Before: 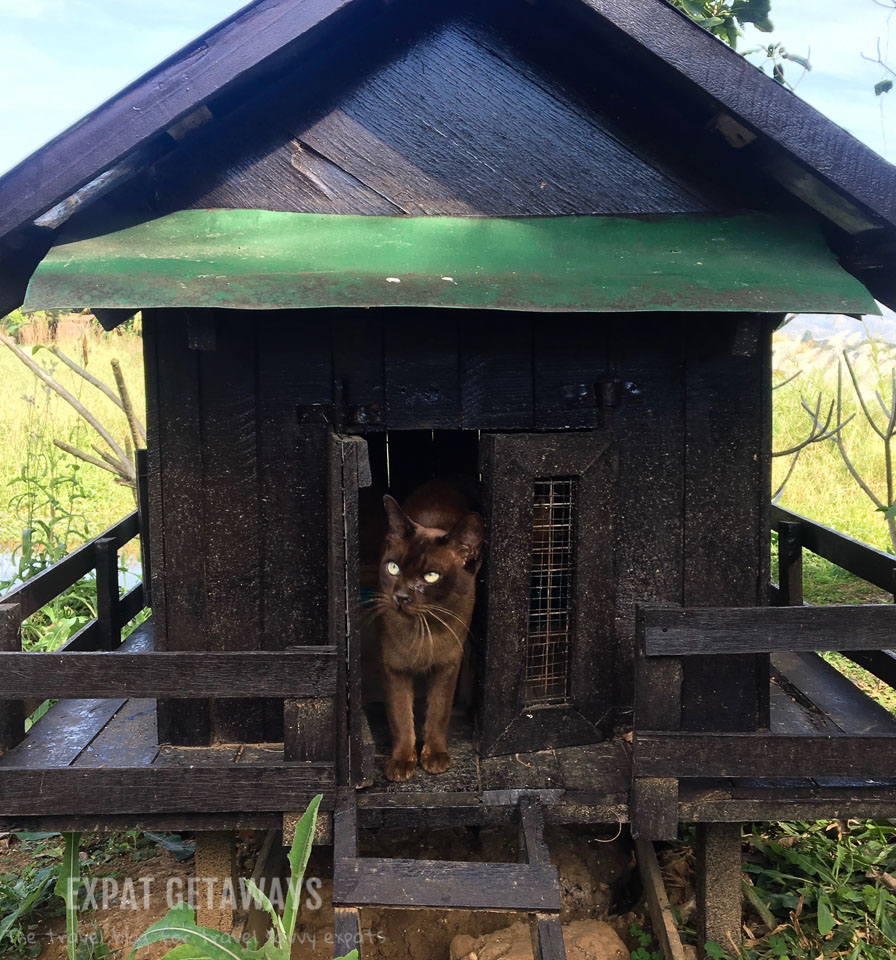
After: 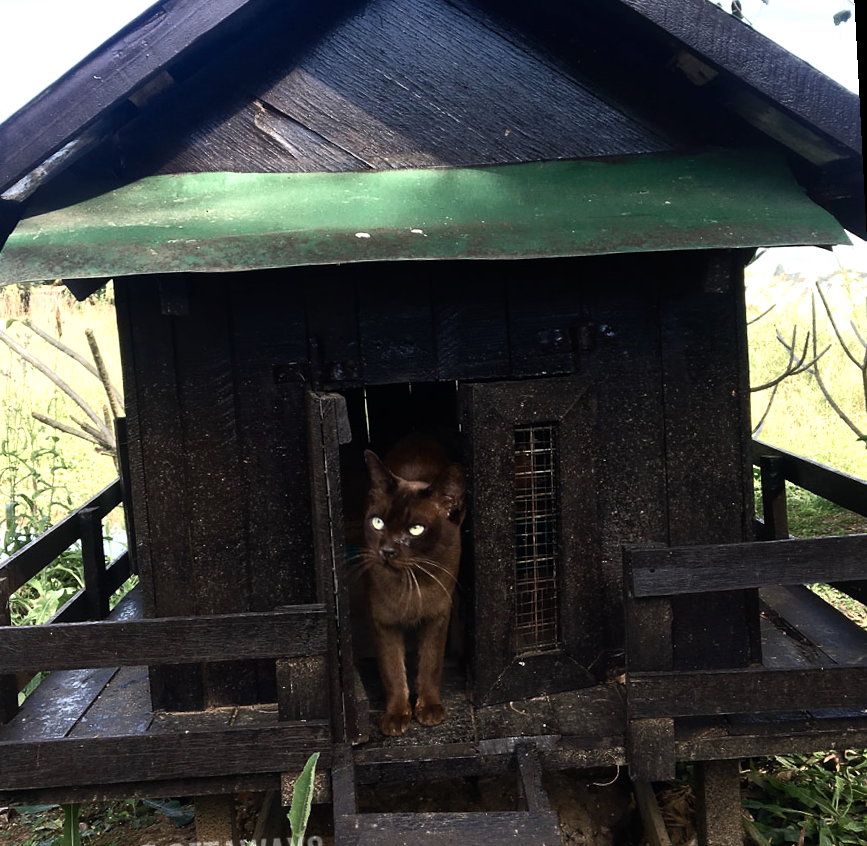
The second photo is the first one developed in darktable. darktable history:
color balance rgb: perceptual saturation grading › highlights -31.88%, perceptual saturation grading › mid-tones 5.8%, perceptual saturation grading › shadows 18.12%, perceptual brilliance grading › highlights 3.62%, perceptual brilliance grading › mid-tones -18.12%, perceptual brilliance grading › shadows -41.3%
exposure: black level correction 0, exposure 0.3 EV, compensate highlight preservation false
crop: left 1.743%, right 0.268%, bottom 2.011%
rotate and perspective: rotation -3°, crop left 0.031, crop right 0.968, crop top 0.07, crop bottom 0.93
